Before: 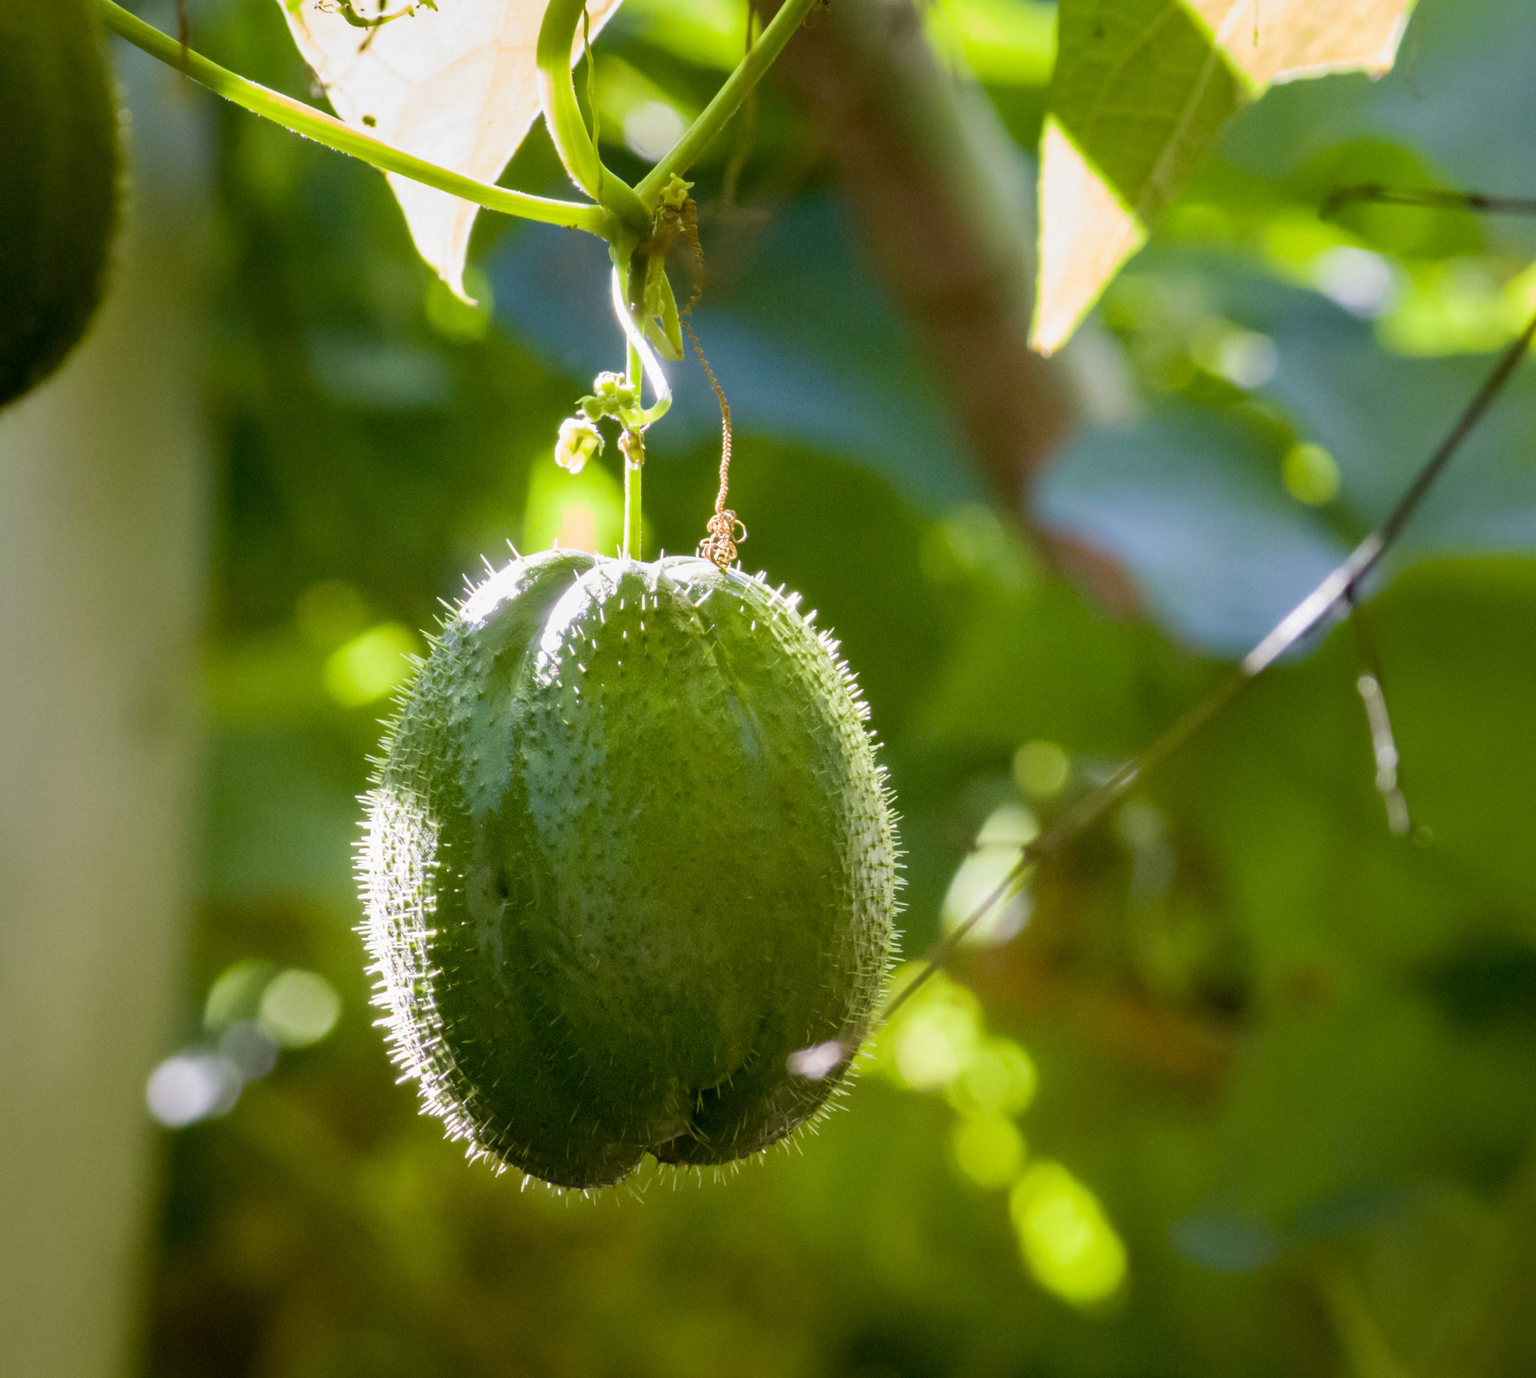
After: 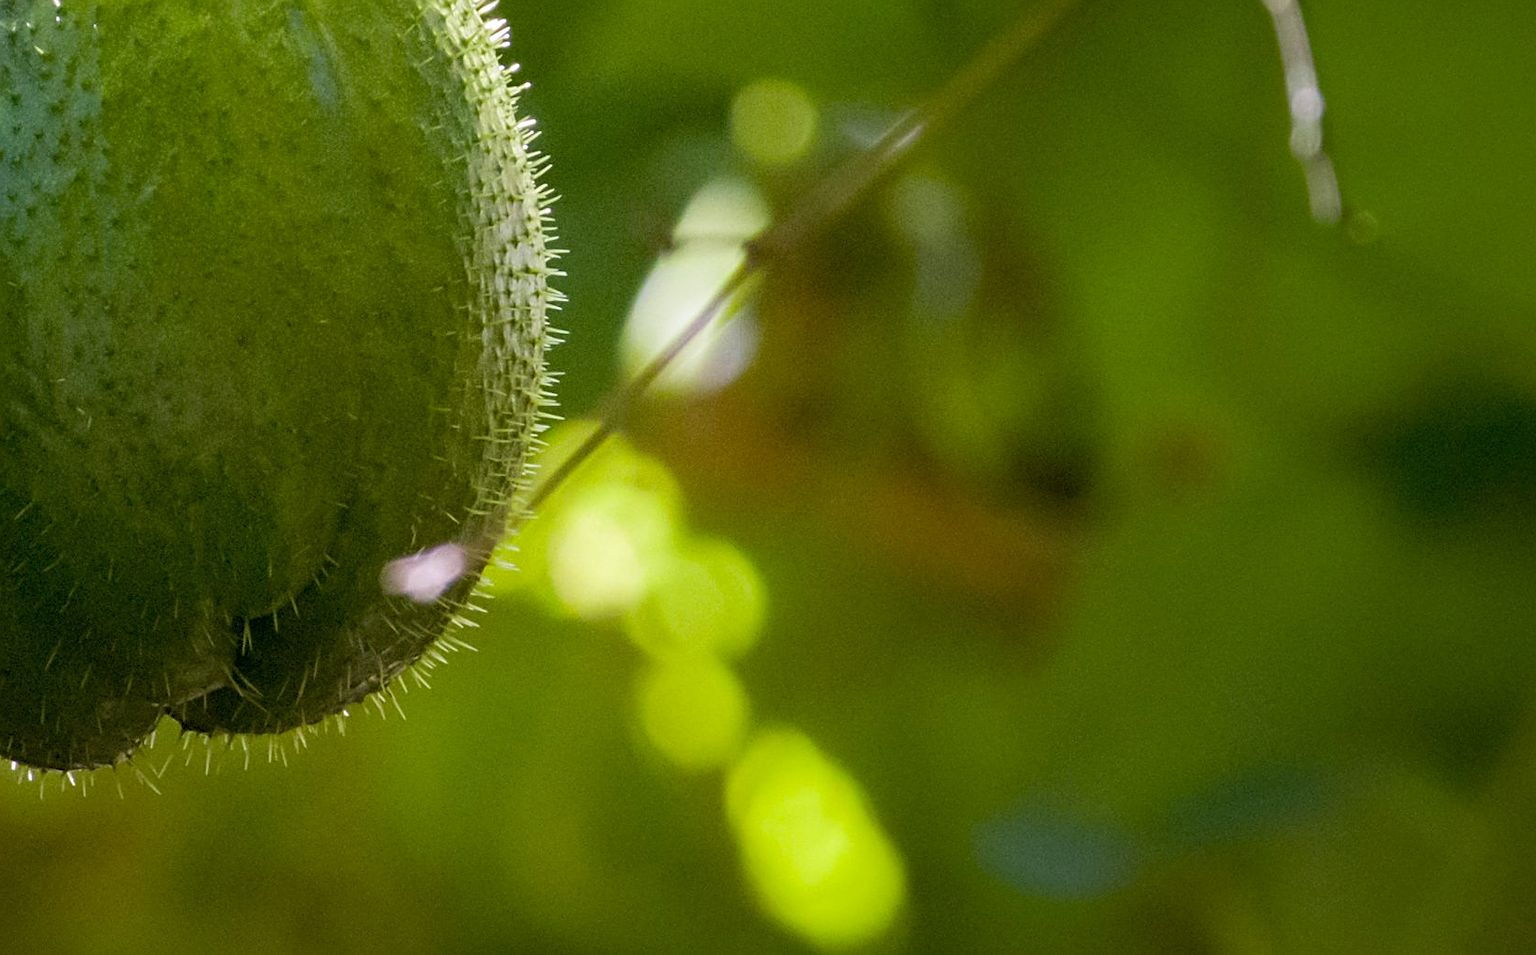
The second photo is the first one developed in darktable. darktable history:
crop and rotate: left 35.185%, top 50.041%, bottom 5.01%
haze removal: compatibility mode true, adaptive false
sharpen: amount 0.499
